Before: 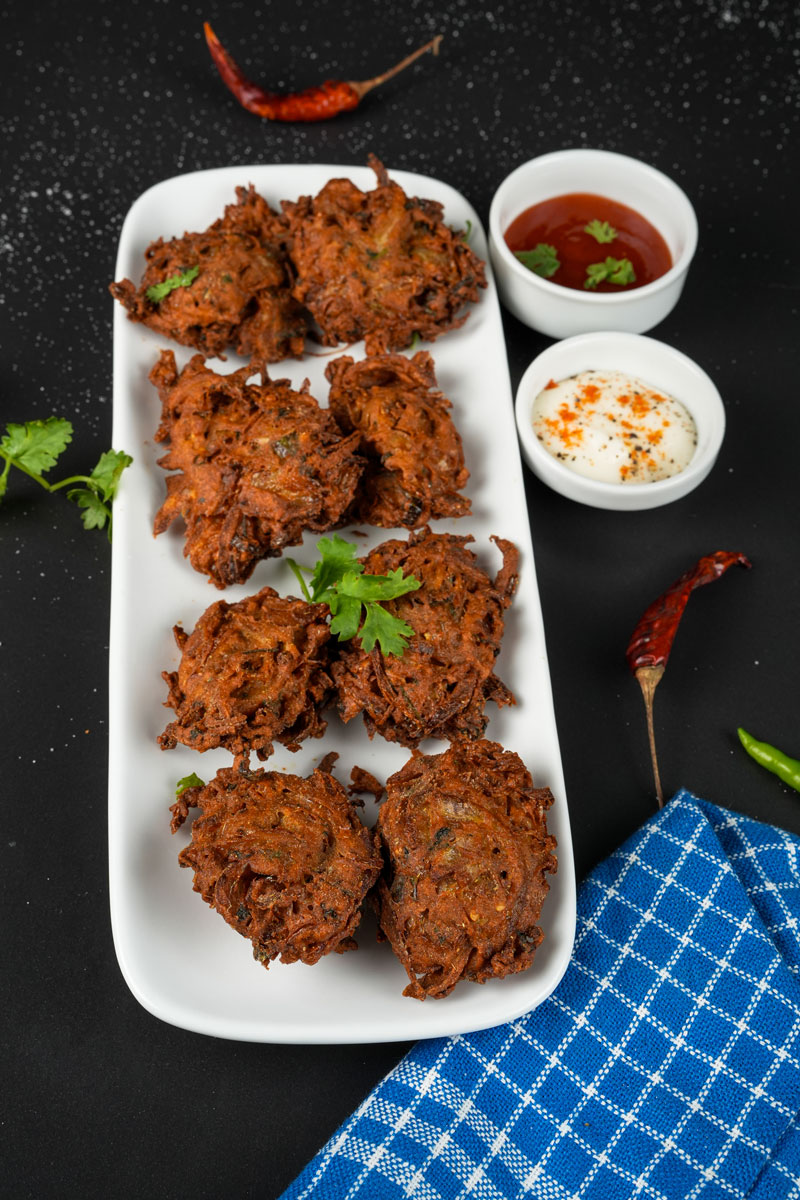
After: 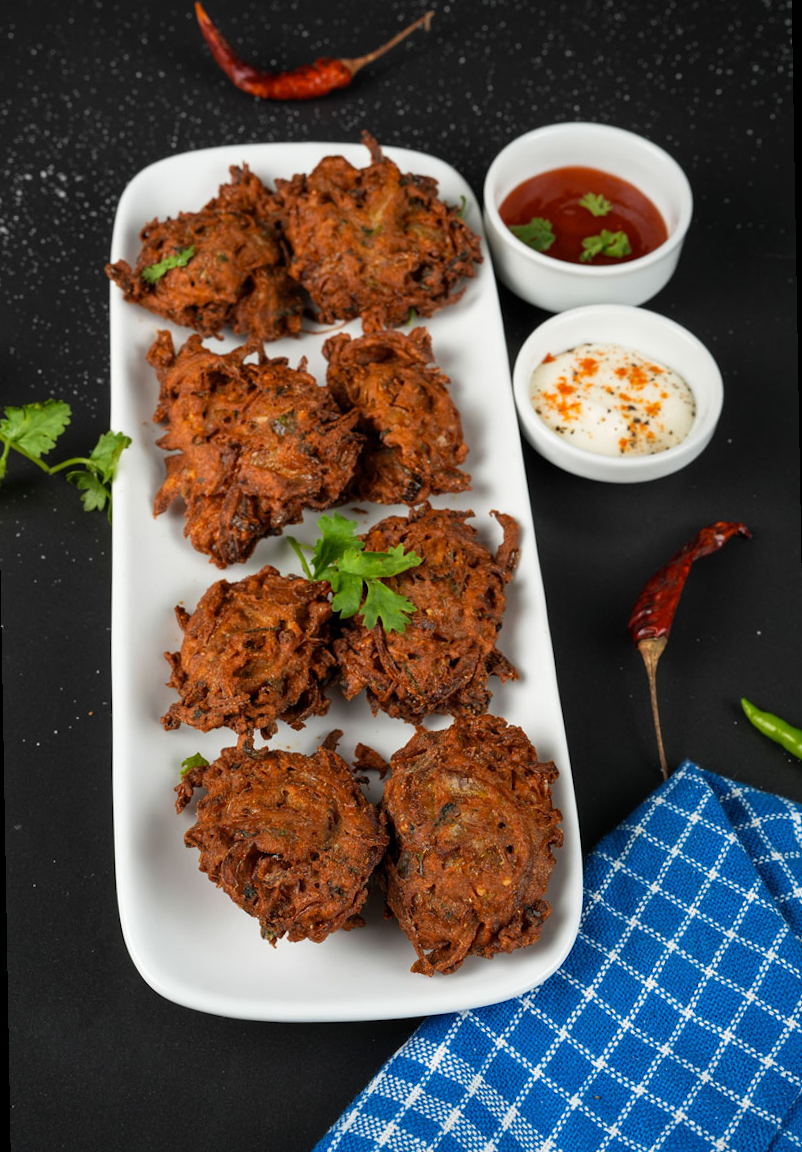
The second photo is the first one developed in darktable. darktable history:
shadows and highlights: shadows 5, soften with gaussian
rotate and perspective: rotation -1°, crop left 0.011, crop right 0.989, crop top 0.025, crop bottom 0.975
